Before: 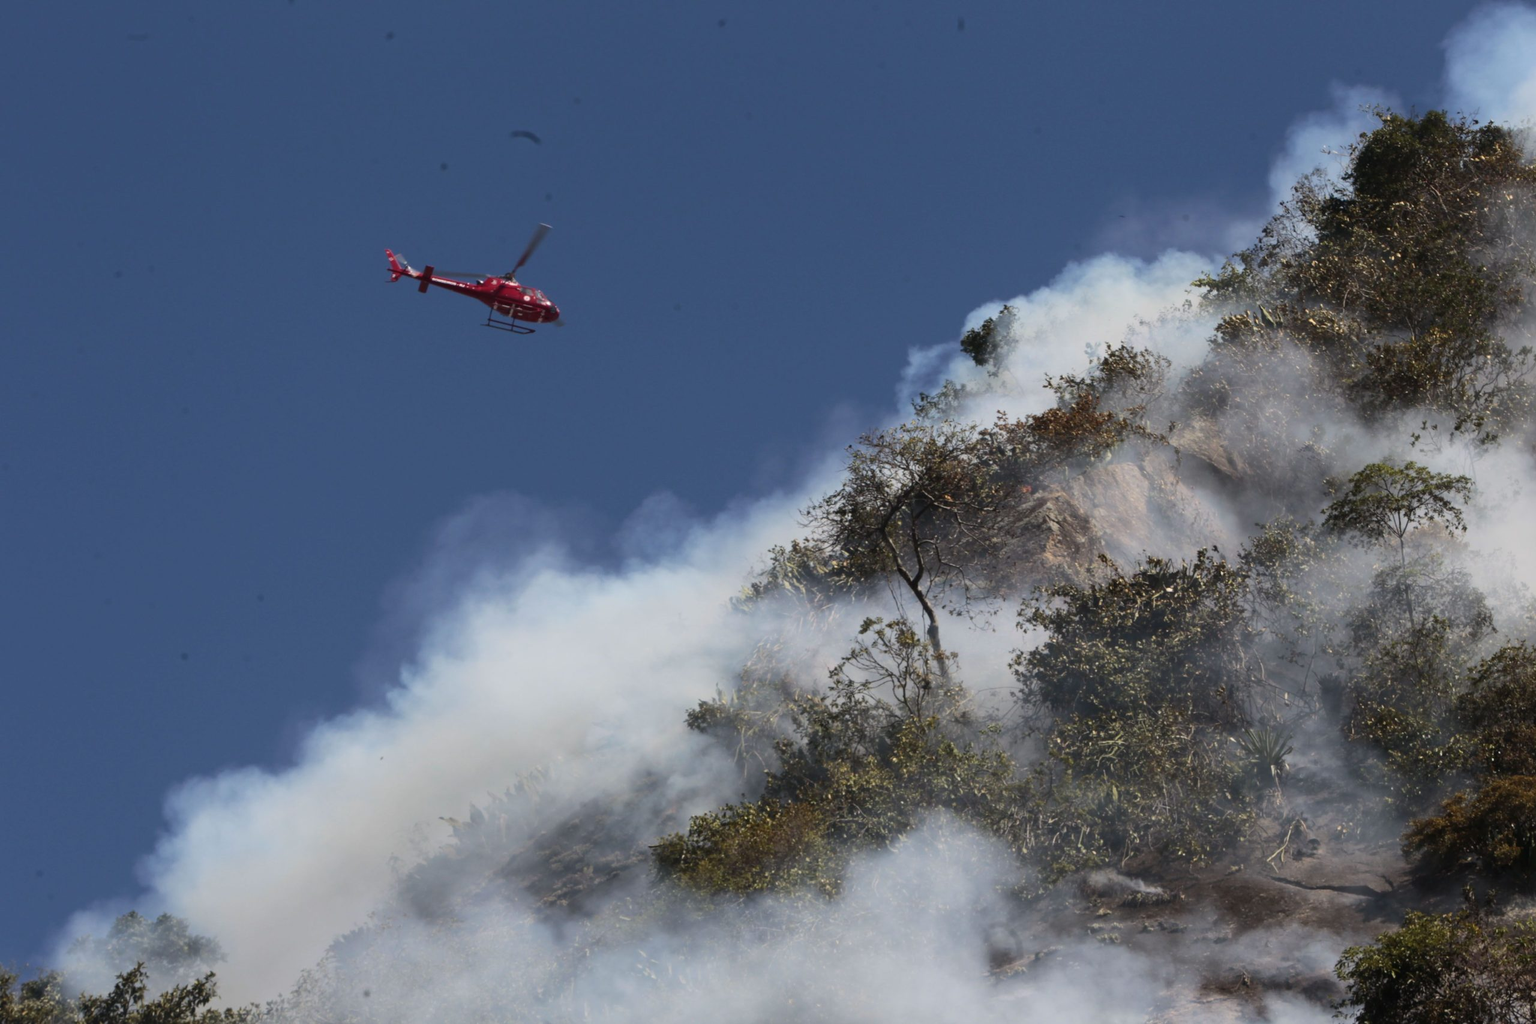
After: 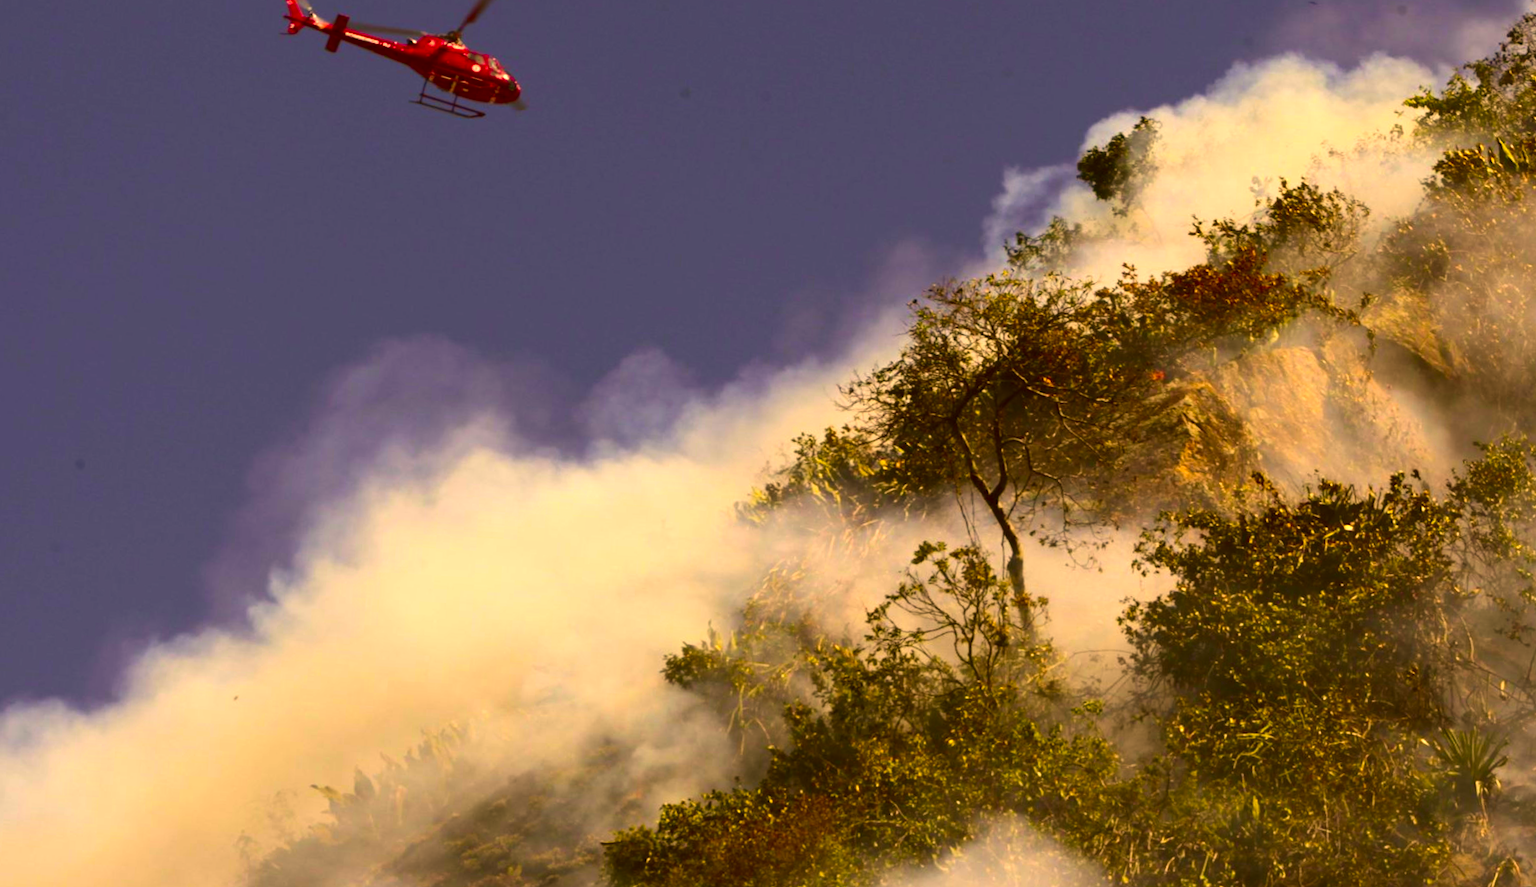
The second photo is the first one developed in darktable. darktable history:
color correction: highlights a* 10.44, highlights b* 30.04, shadows a* 2.73, shadows b* 17.51, saturation 1.72
exposure: exposure 0.6 EV, compensate highlight preservation false
crop and rotate: angle -3.37°, left 9.79%, top 20.73%, right 12.42%, bottom 11.82%
contrast brightness saturation: contrast 0.07, brightness -0.14, saturation 0.11
